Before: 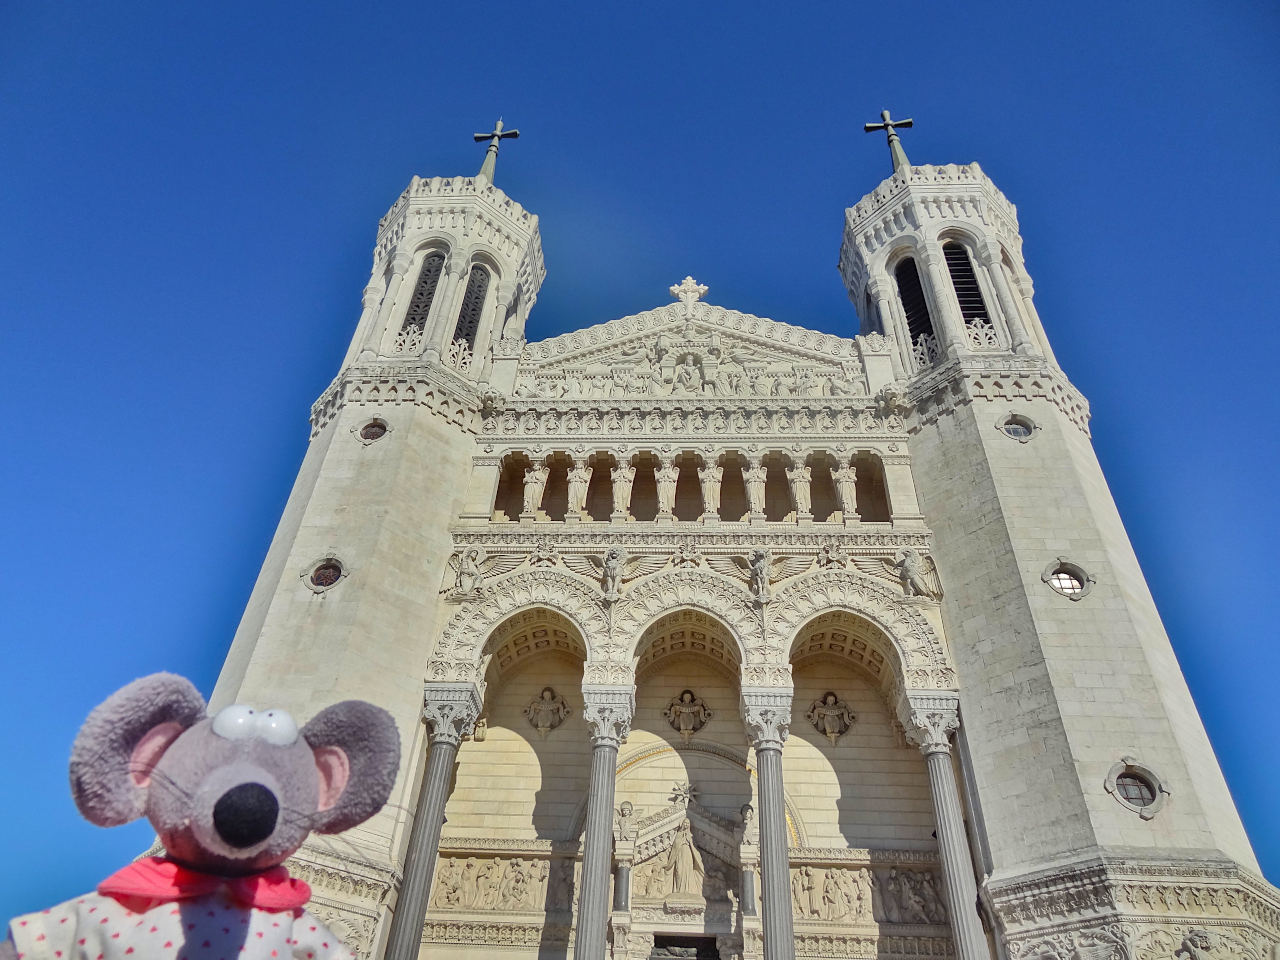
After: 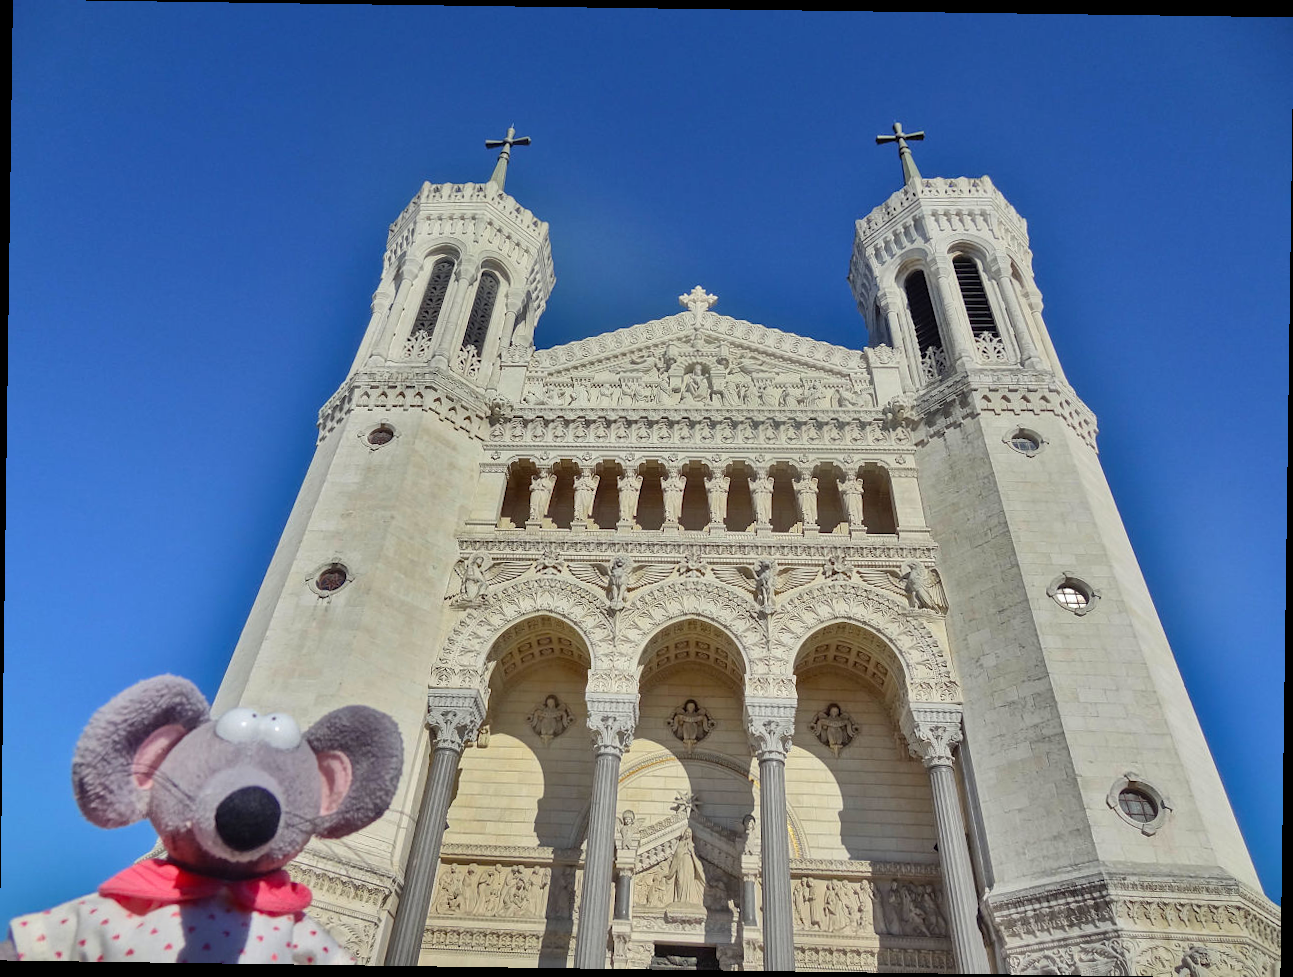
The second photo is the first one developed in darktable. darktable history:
rotate and perspective: rotation 0.8°, automatic cropping off
contrast brightness saturation: contrast 0.05
